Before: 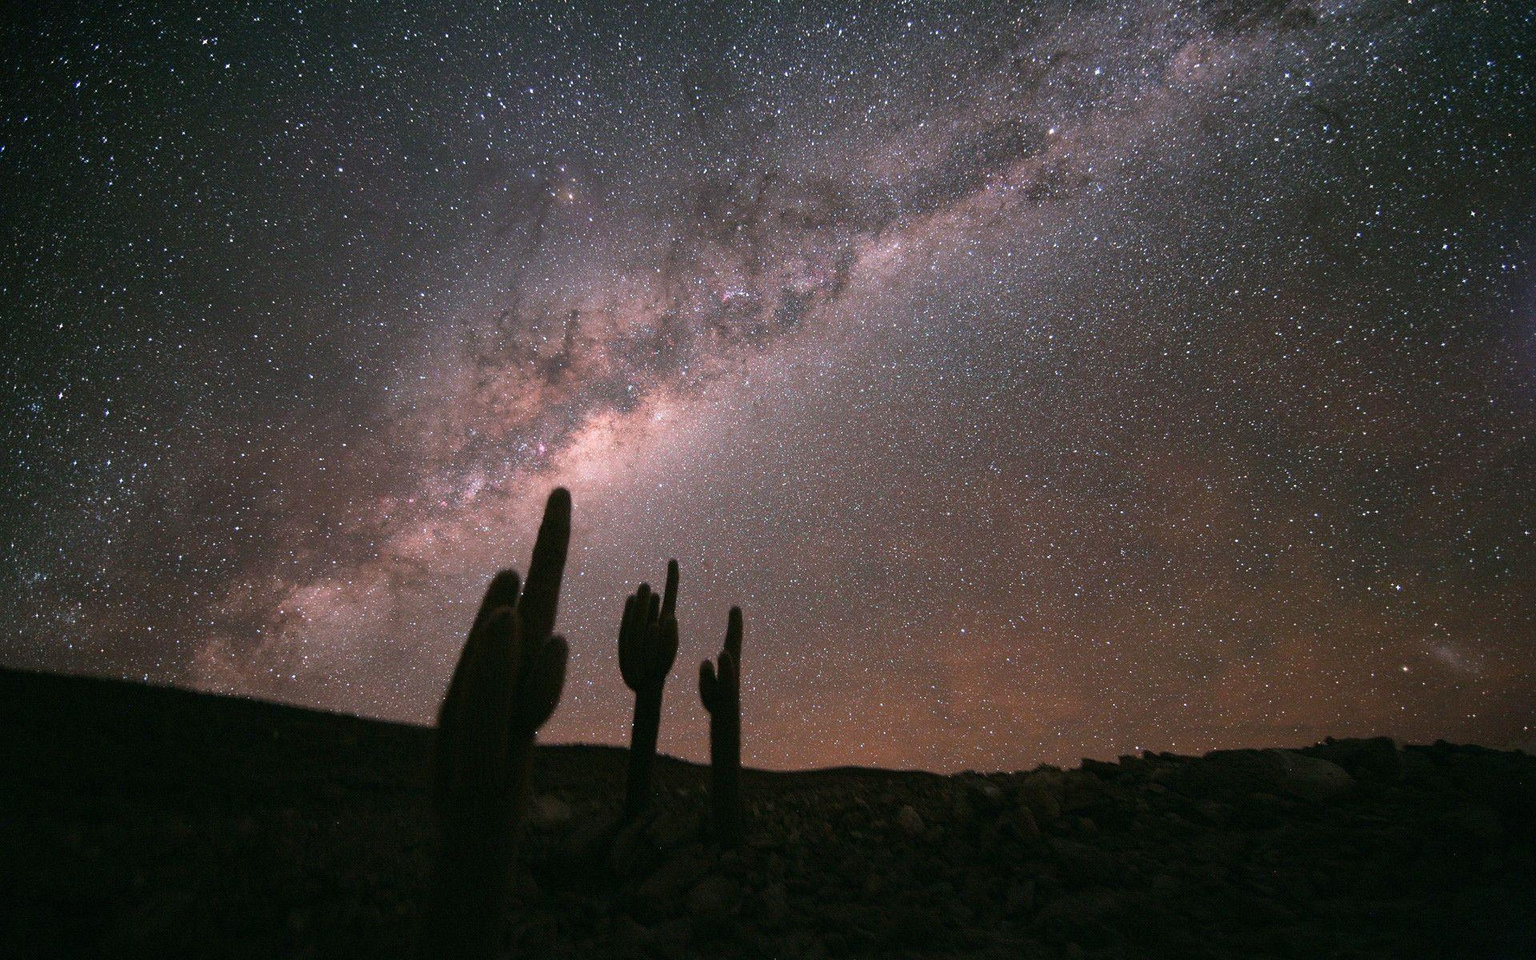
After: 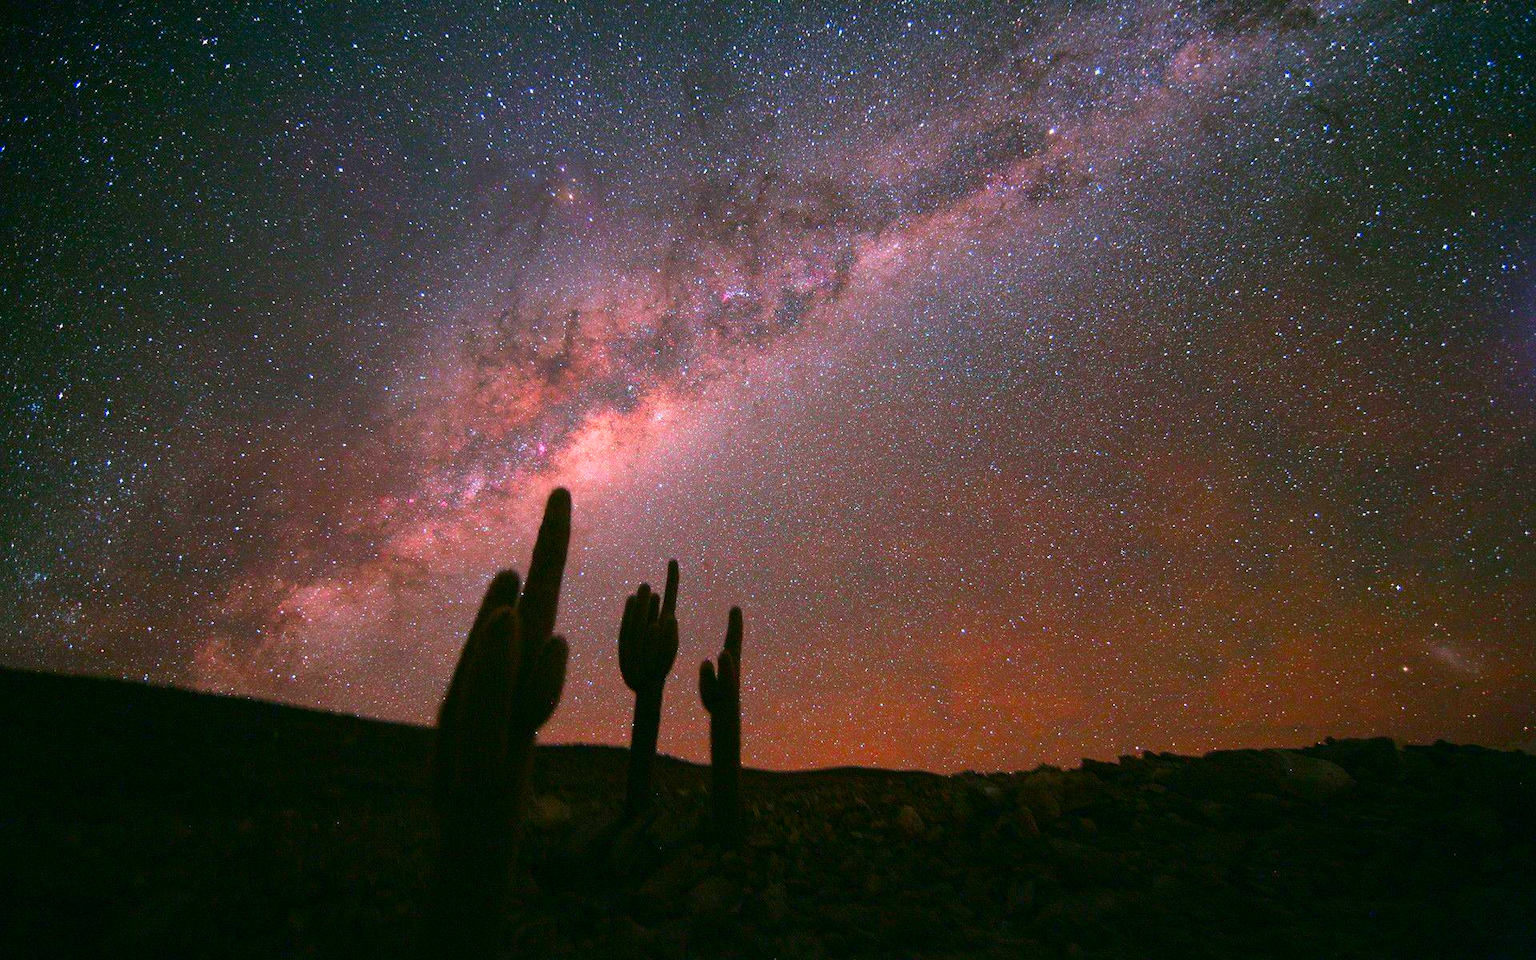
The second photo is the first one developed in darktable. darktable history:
color correction: highlights b* 0.028, saturation 2.16
